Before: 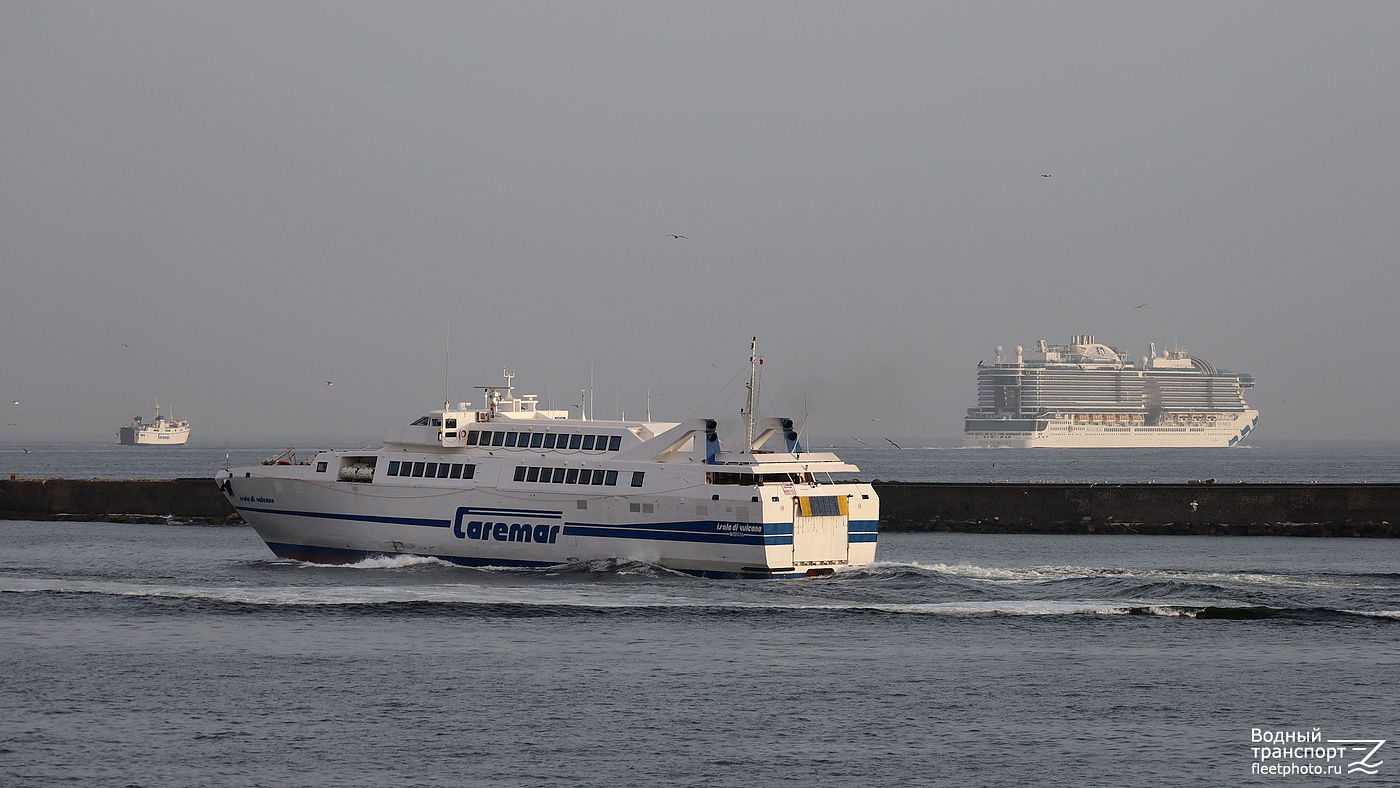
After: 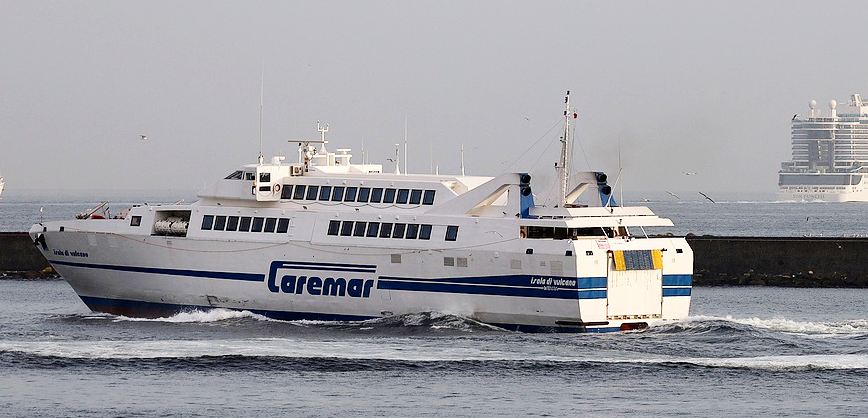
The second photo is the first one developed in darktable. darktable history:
crop: left 13.312%, top 31.28%, right 24.627%, bottom 15.582%
base curve: curves: ch0 [(0, 0) (0.005, 0.002) (0.15, 0.3) (0.4, 0.7) (0.75, 0.95) (1, 1)], preserve colors none
